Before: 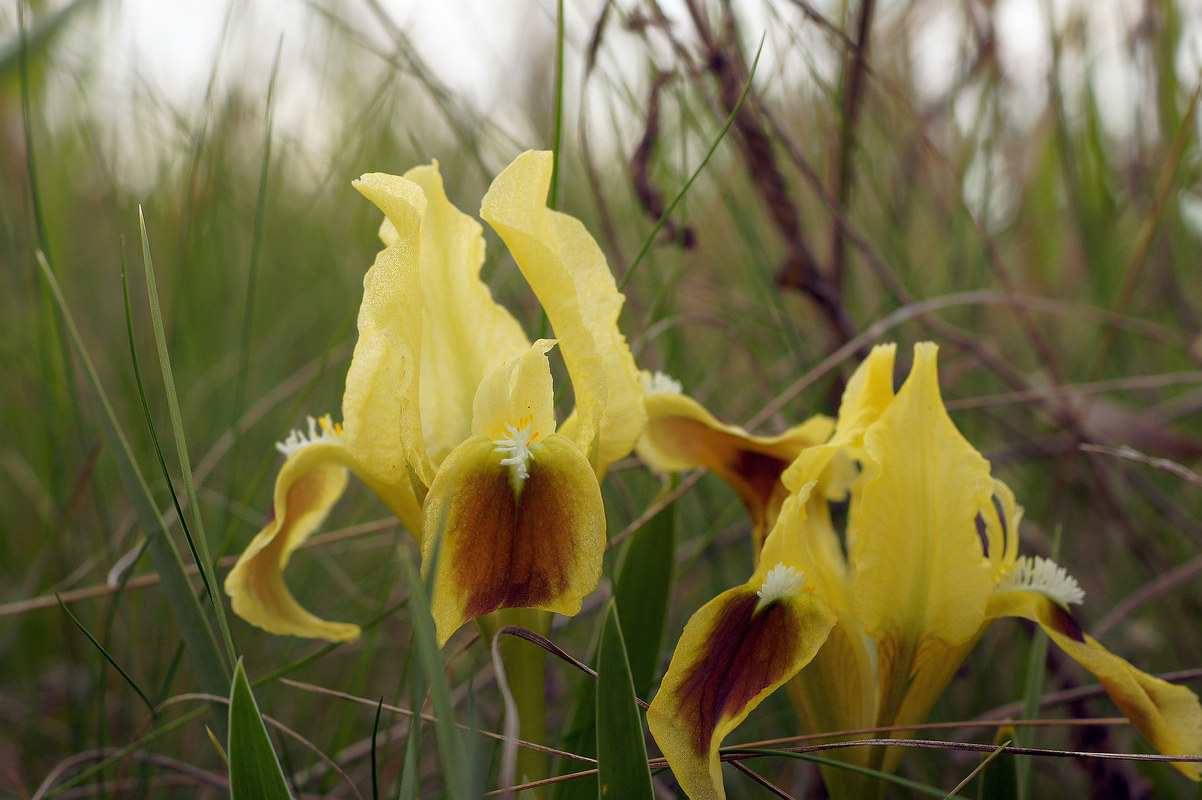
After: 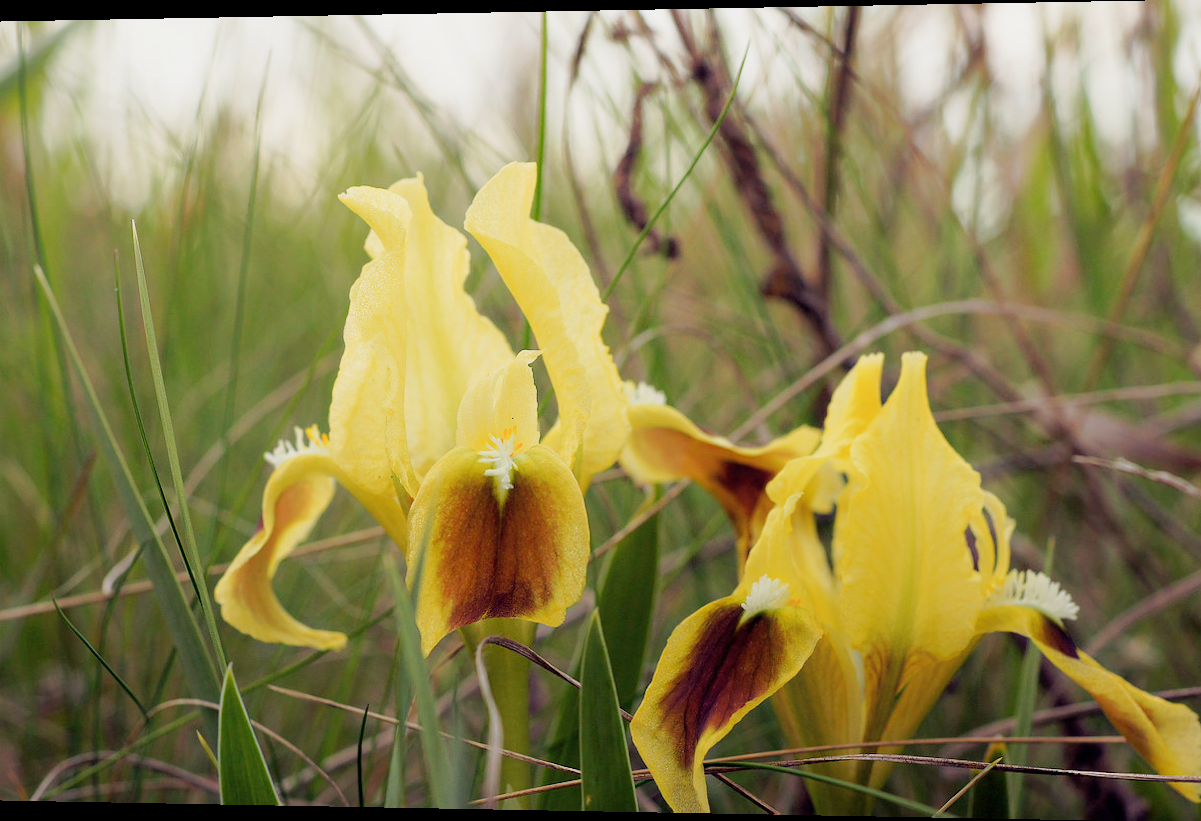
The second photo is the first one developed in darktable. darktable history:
white balance: red 1.009, blue 0.985
exposure: black level correction 0, exposure 1 EV, compensate exposure bias true, compensate highlight preservation false
filmic rgb: black relative exposure -7.65 EV, white relative exposure 4.56 EV, hardness 3.61
rotate and perspective: lens shift (horizontal) -0.055, automatic cropping off
